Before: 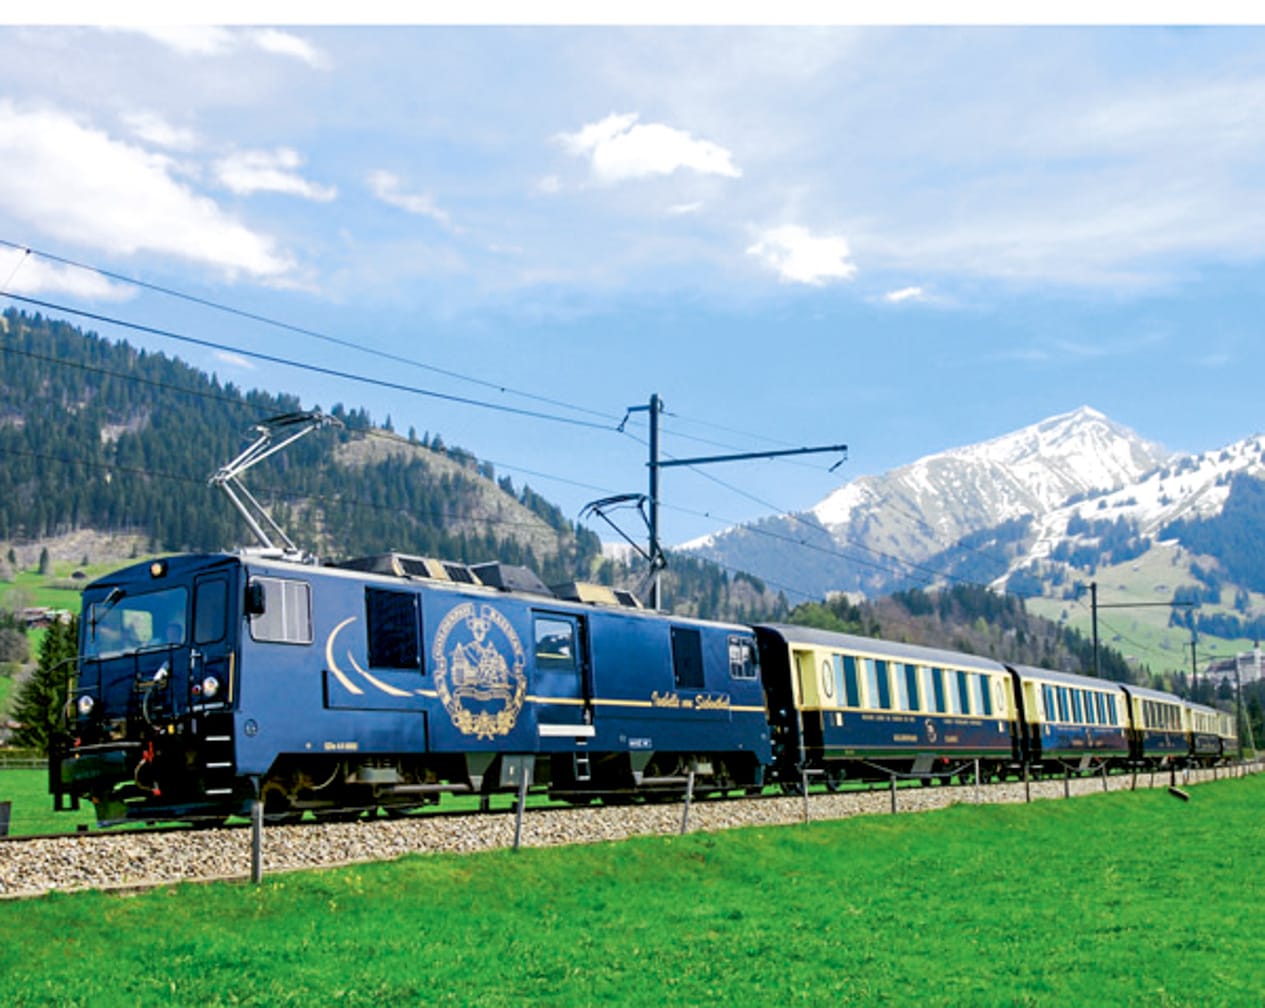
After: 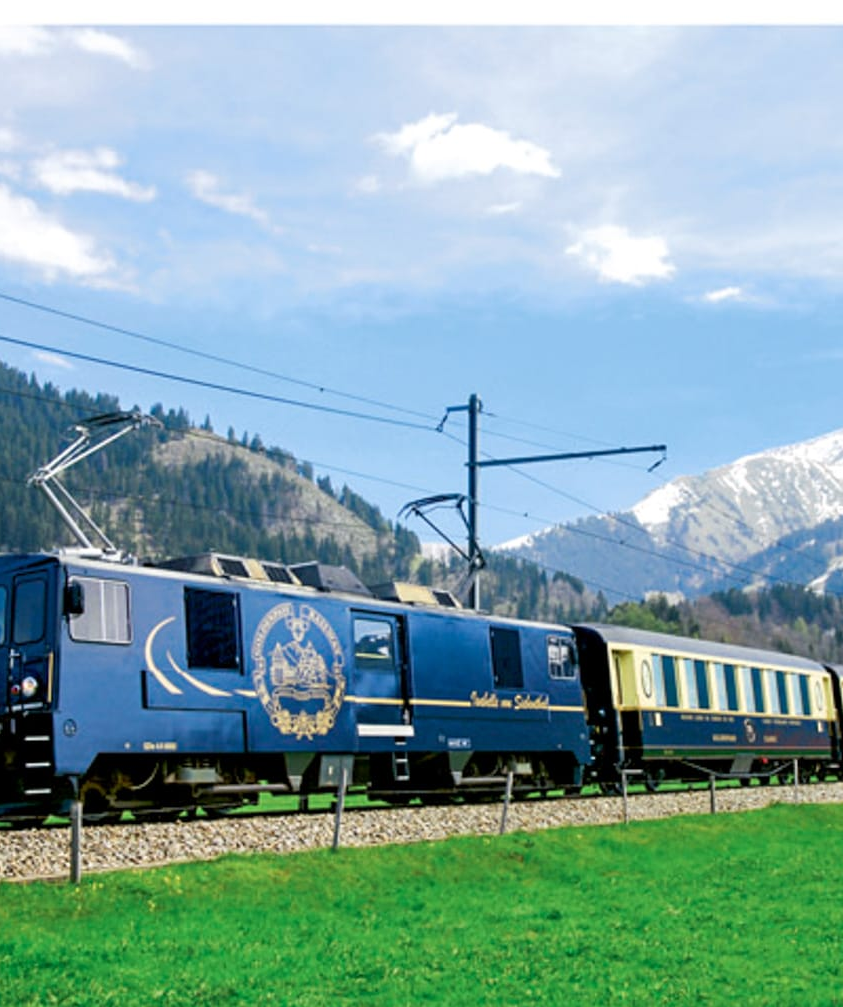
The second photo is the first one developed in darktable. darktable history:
crop and rotate: left 14.367%, right 18.974%
